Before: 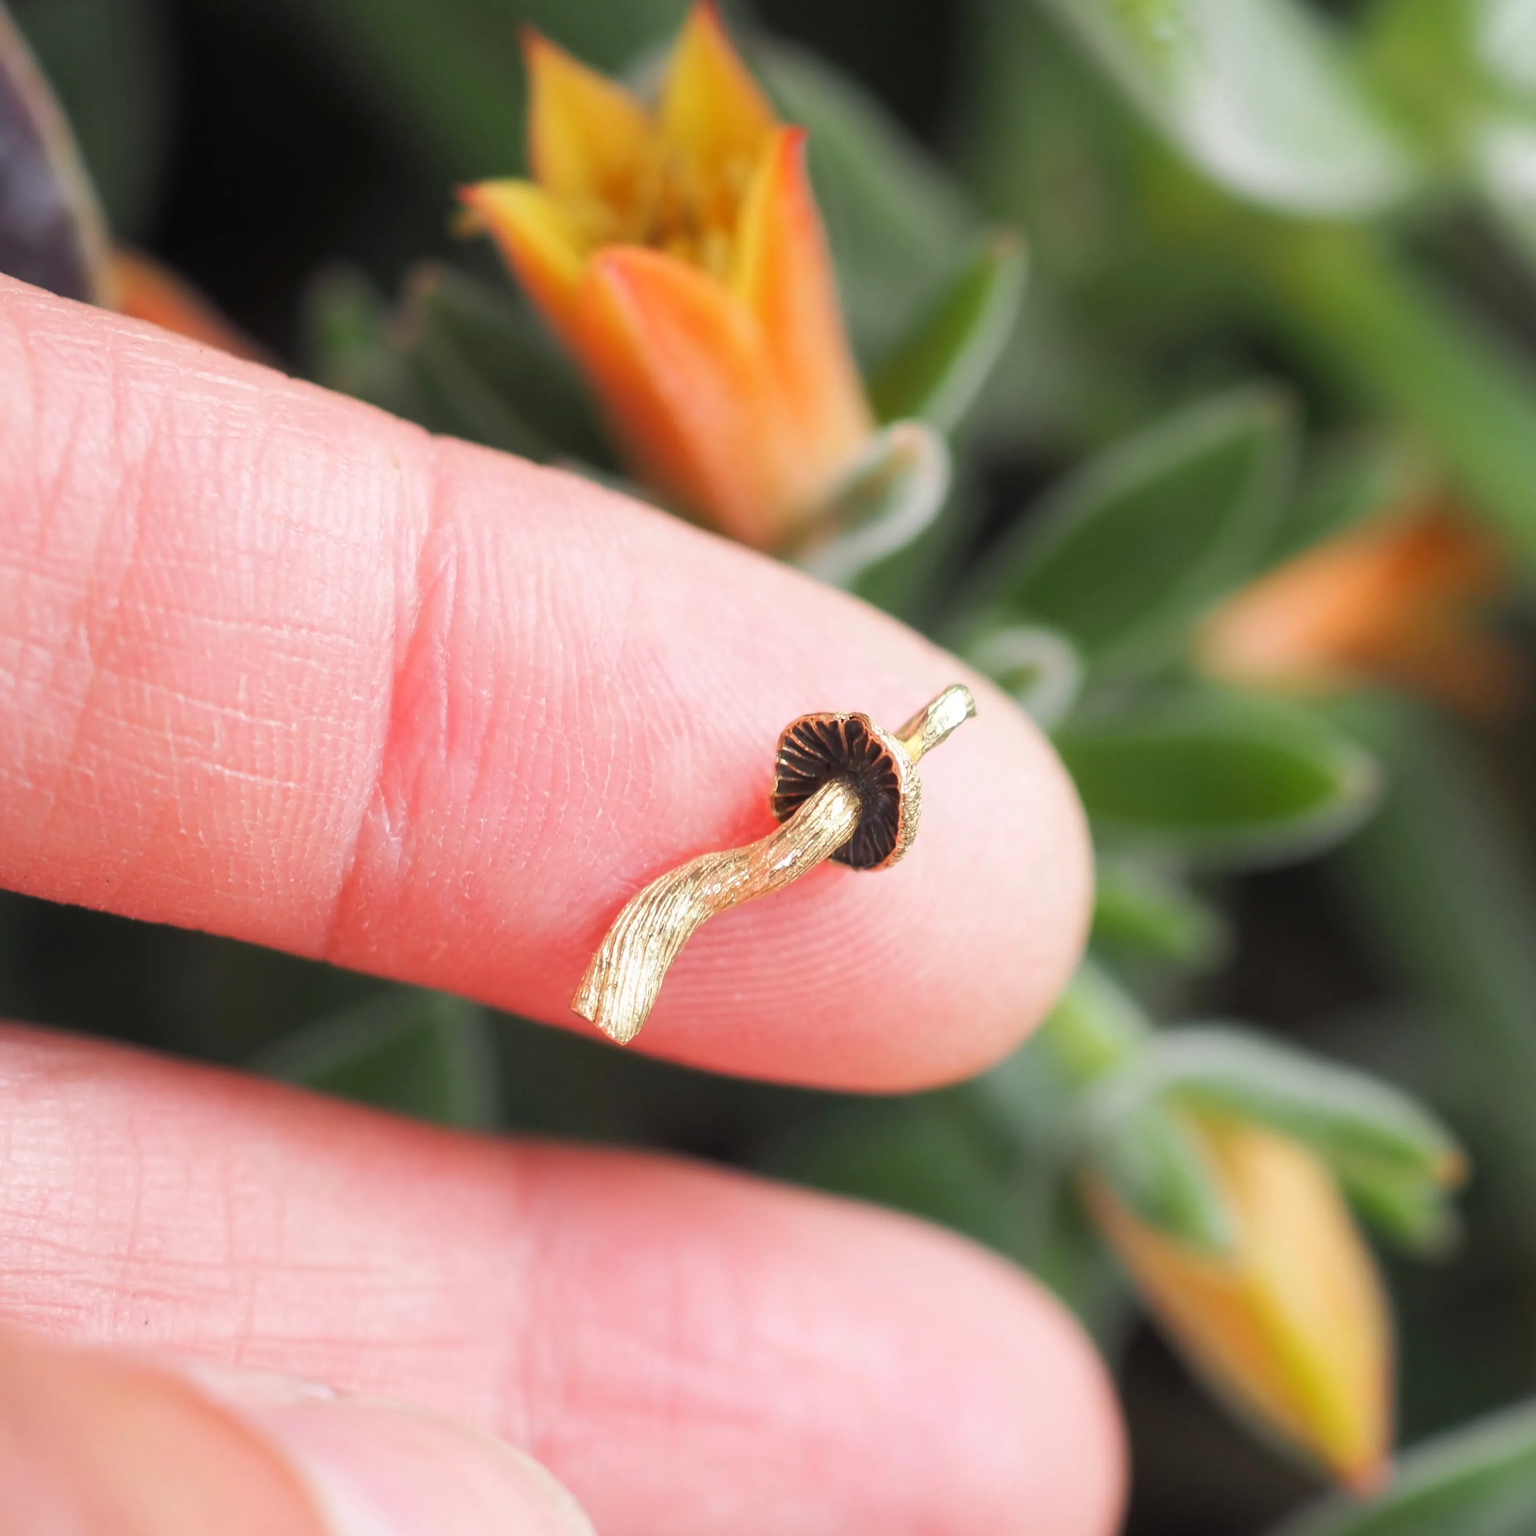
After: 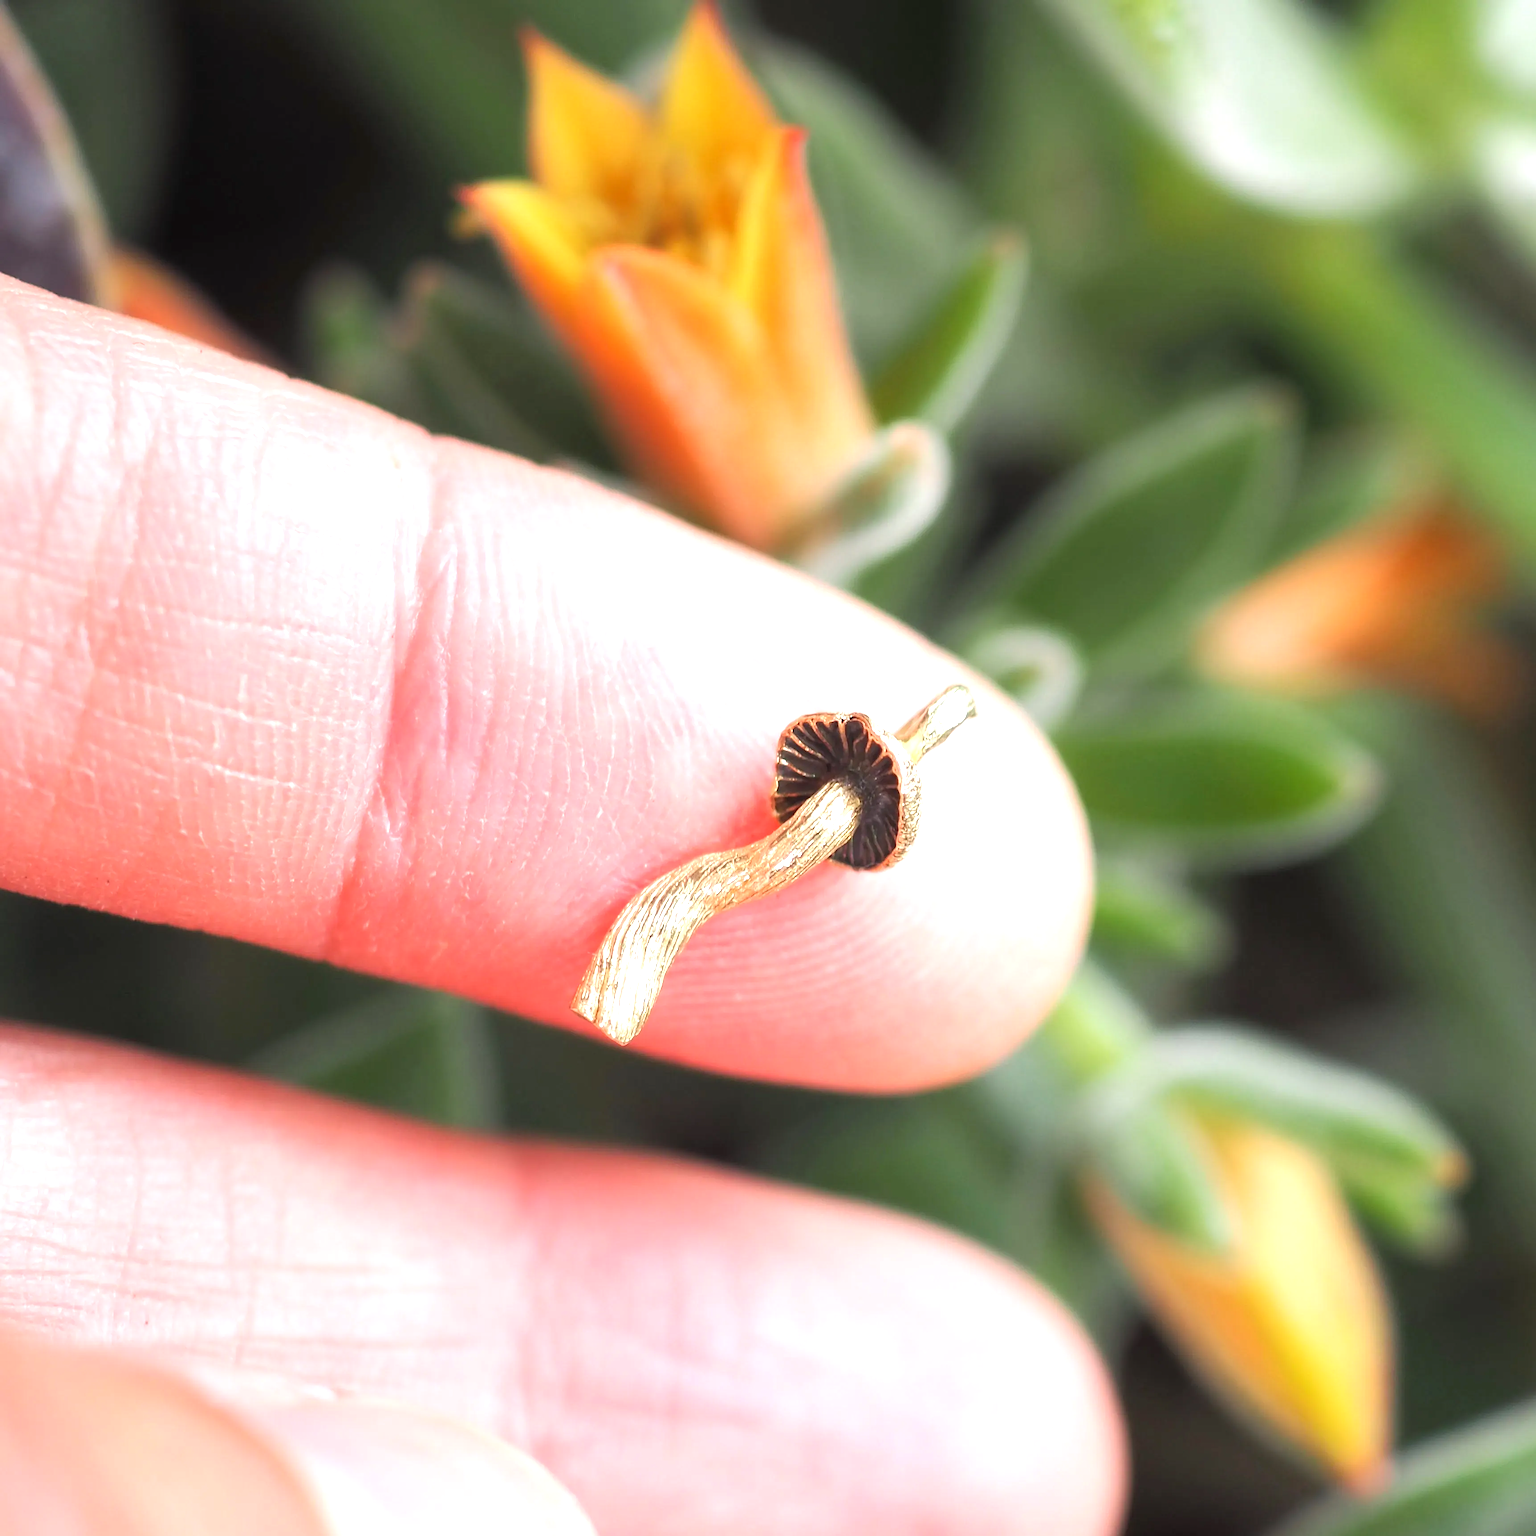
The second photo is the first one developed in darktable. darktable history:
sharpen: on, module defaults
exposure: exposure 0.657 EV, compensate highlight preservation false
